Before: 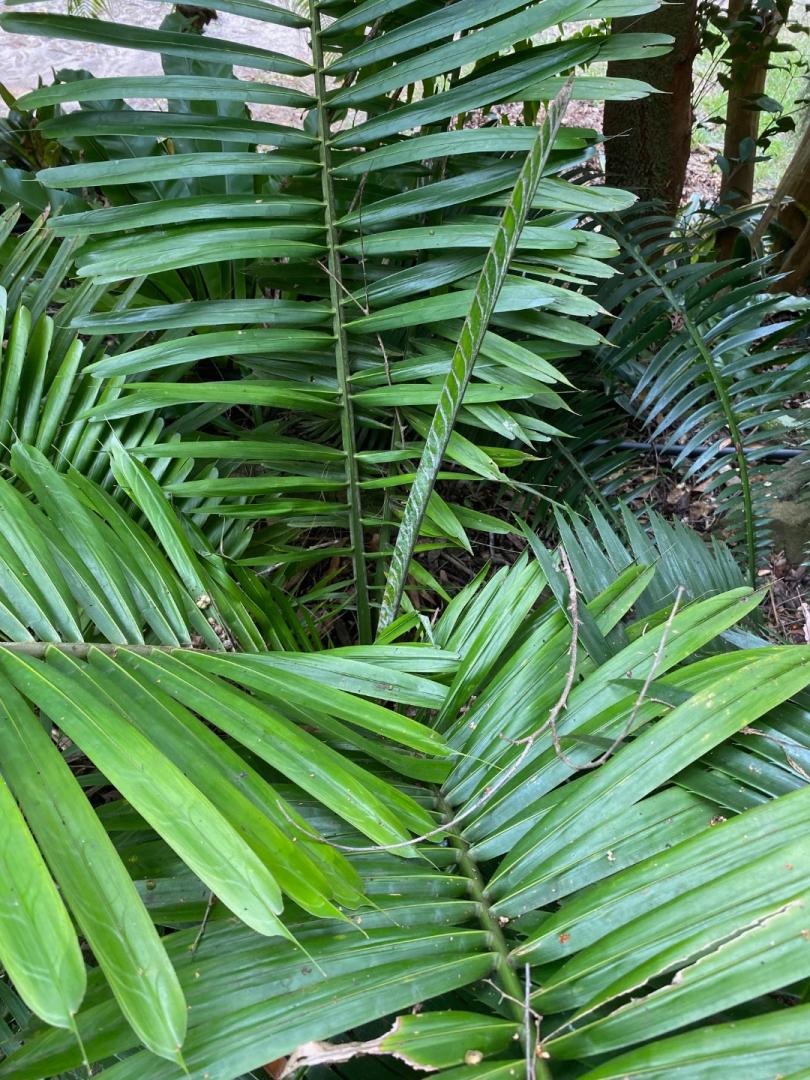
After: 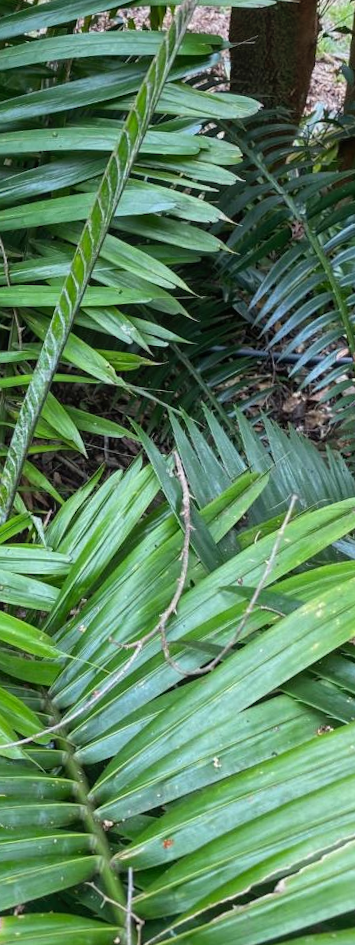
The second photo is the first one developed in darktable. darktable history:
local contrast: detail 110%
crop: left 47.628%, top 6.643%, right 7.874%
rotate and perspective: rotation 1.57°, crop left 0.018, crop right 0.982, crop top 0.039, crop bottom 0.961
